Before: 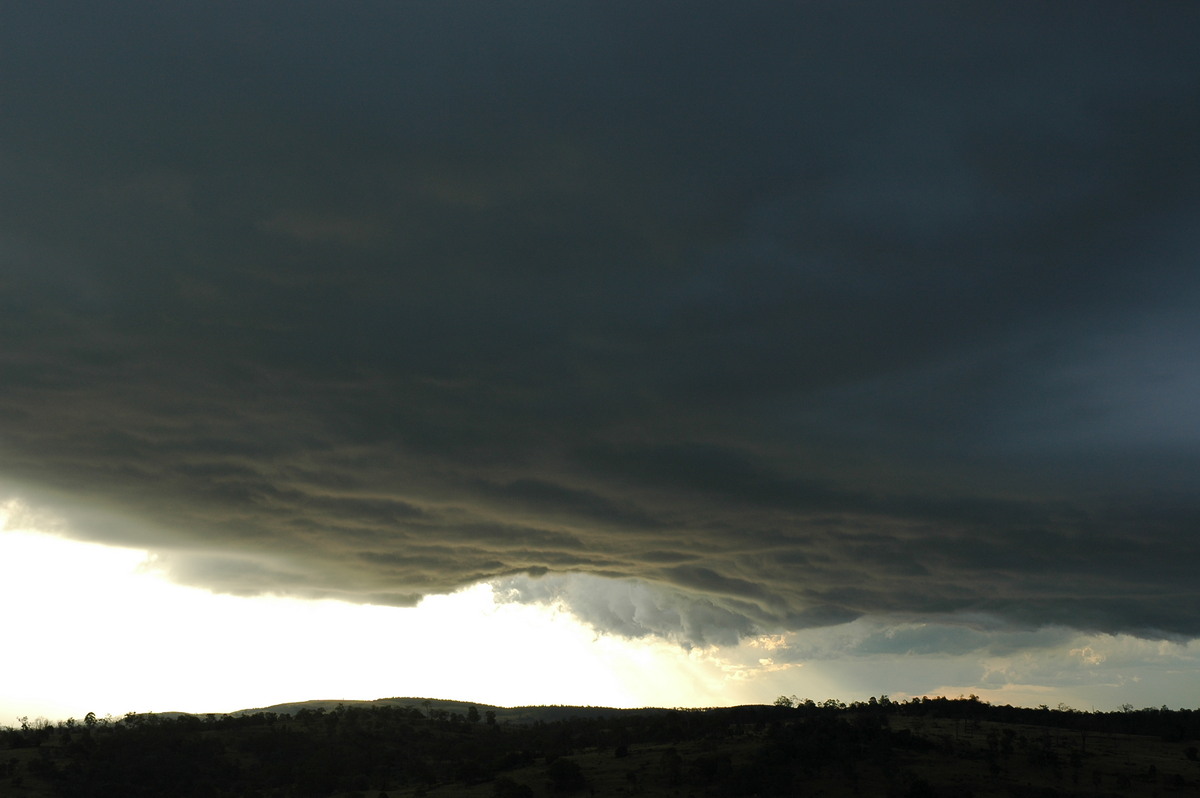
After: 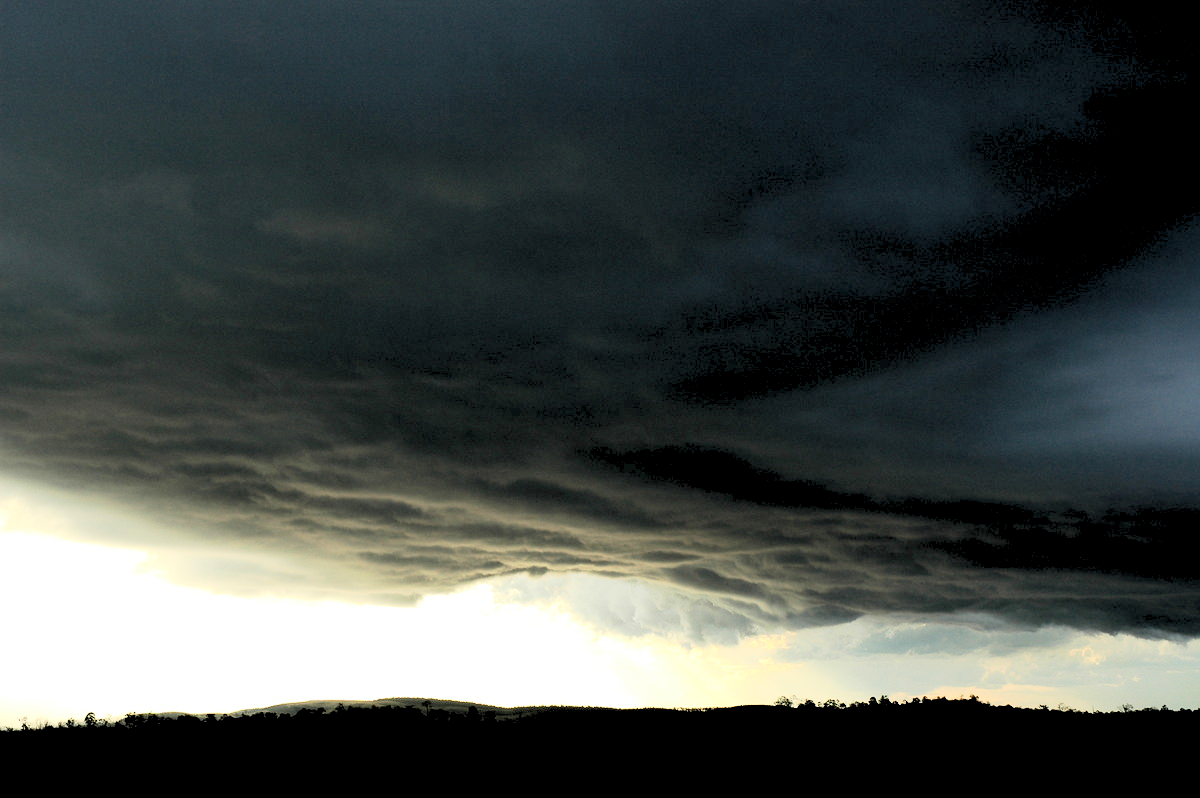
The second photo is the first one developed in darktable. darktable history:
rgb levels: levels [[0.027, 0.429, 0.996], [0, 0.5, 1], [0, 0.5, 1]]
contrast brightness saturation: contrast 0.39, brightness 0.1
